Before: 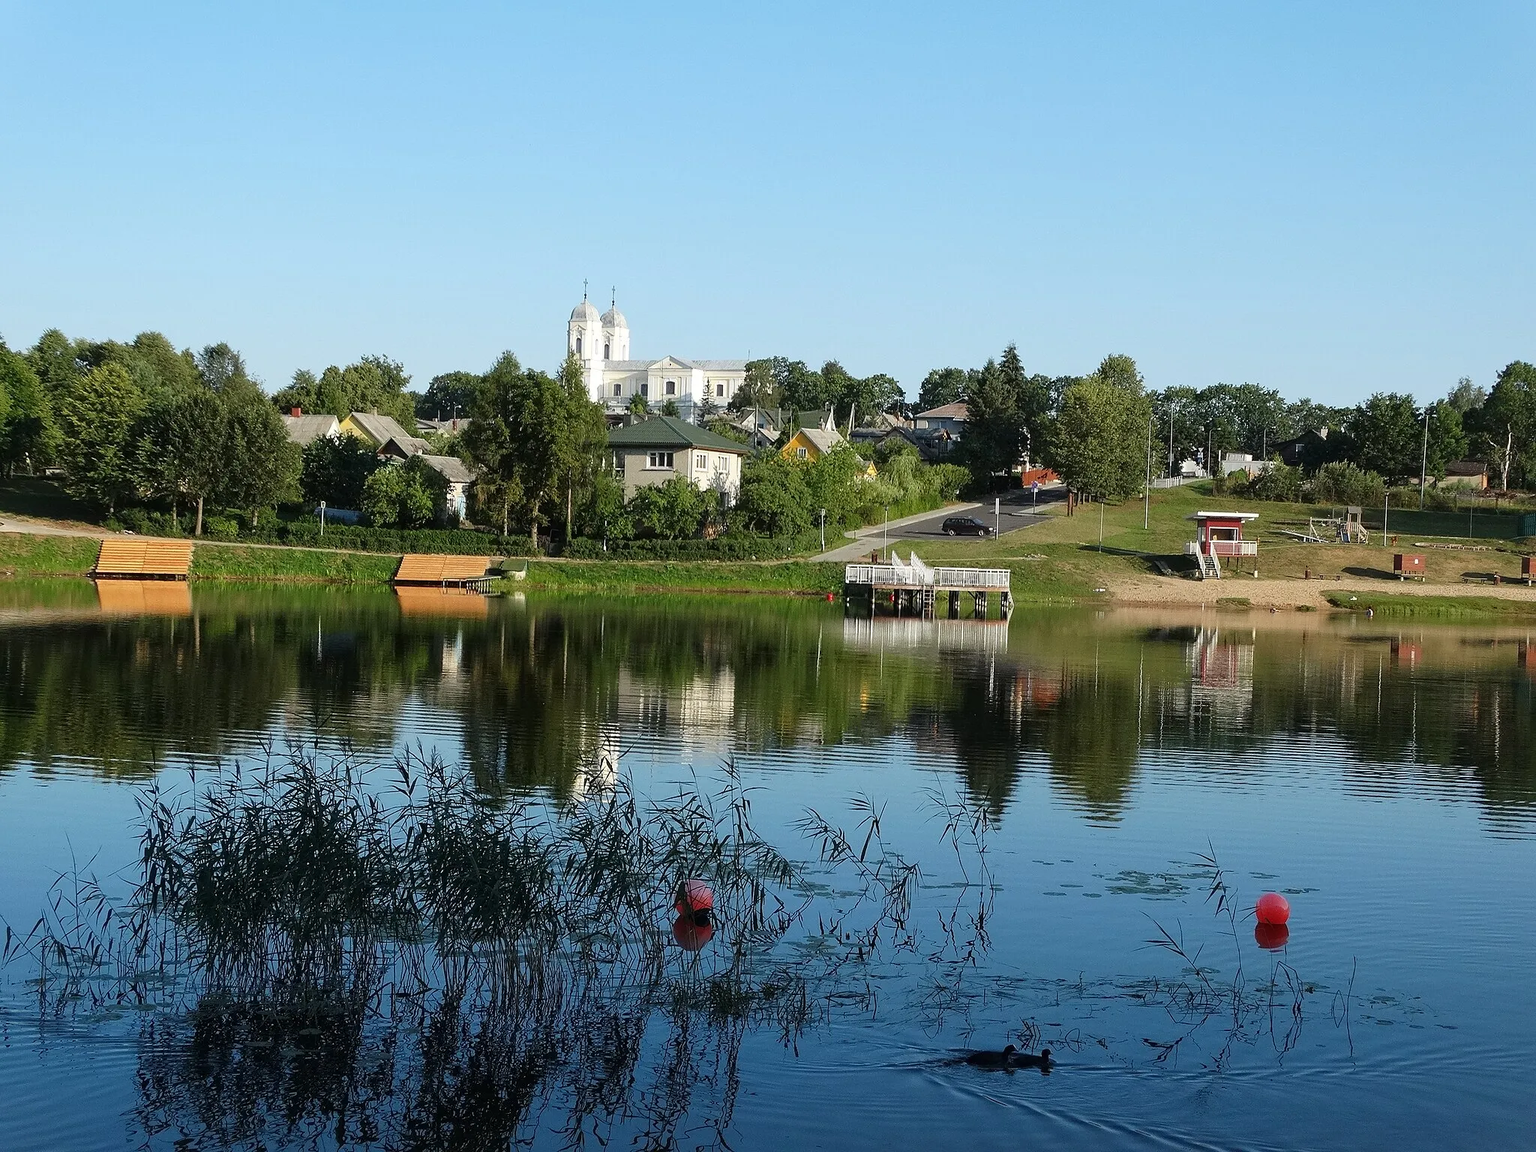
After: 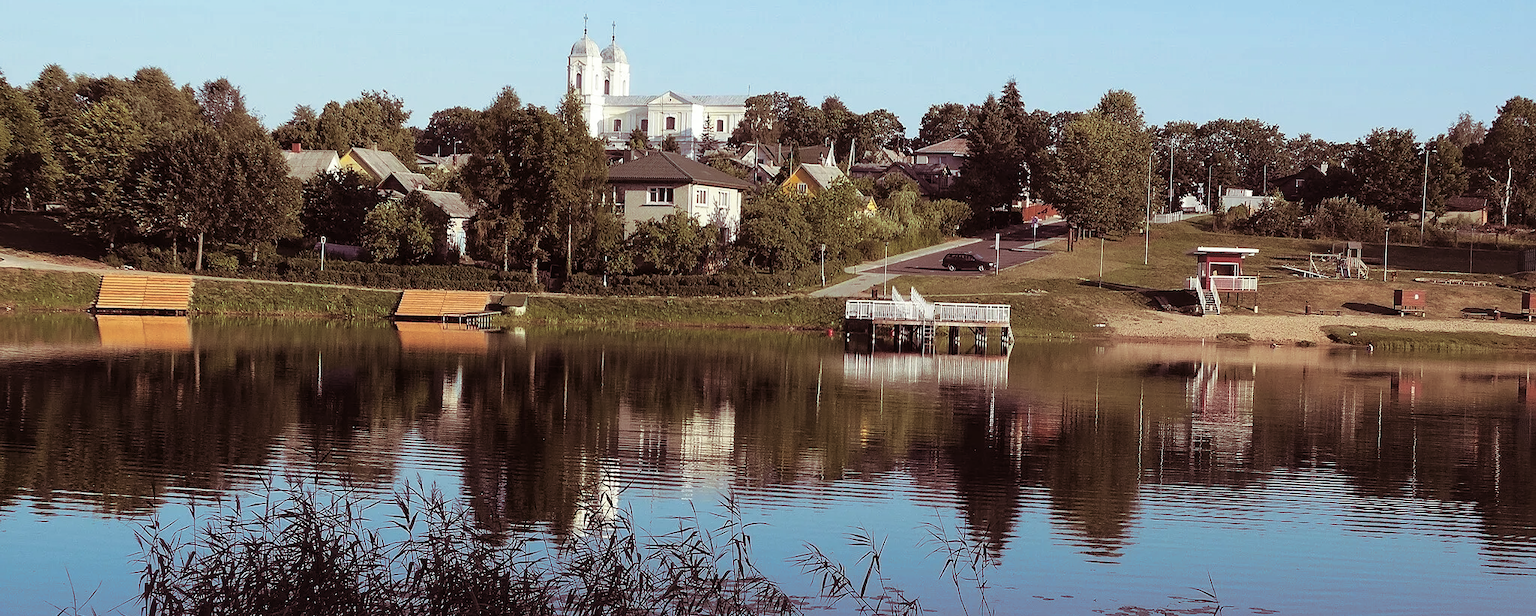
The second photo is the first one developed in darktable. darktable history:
split-toning: shadows › hue 360°
crop and rotate: top 23.043%, bottom 23.437%
